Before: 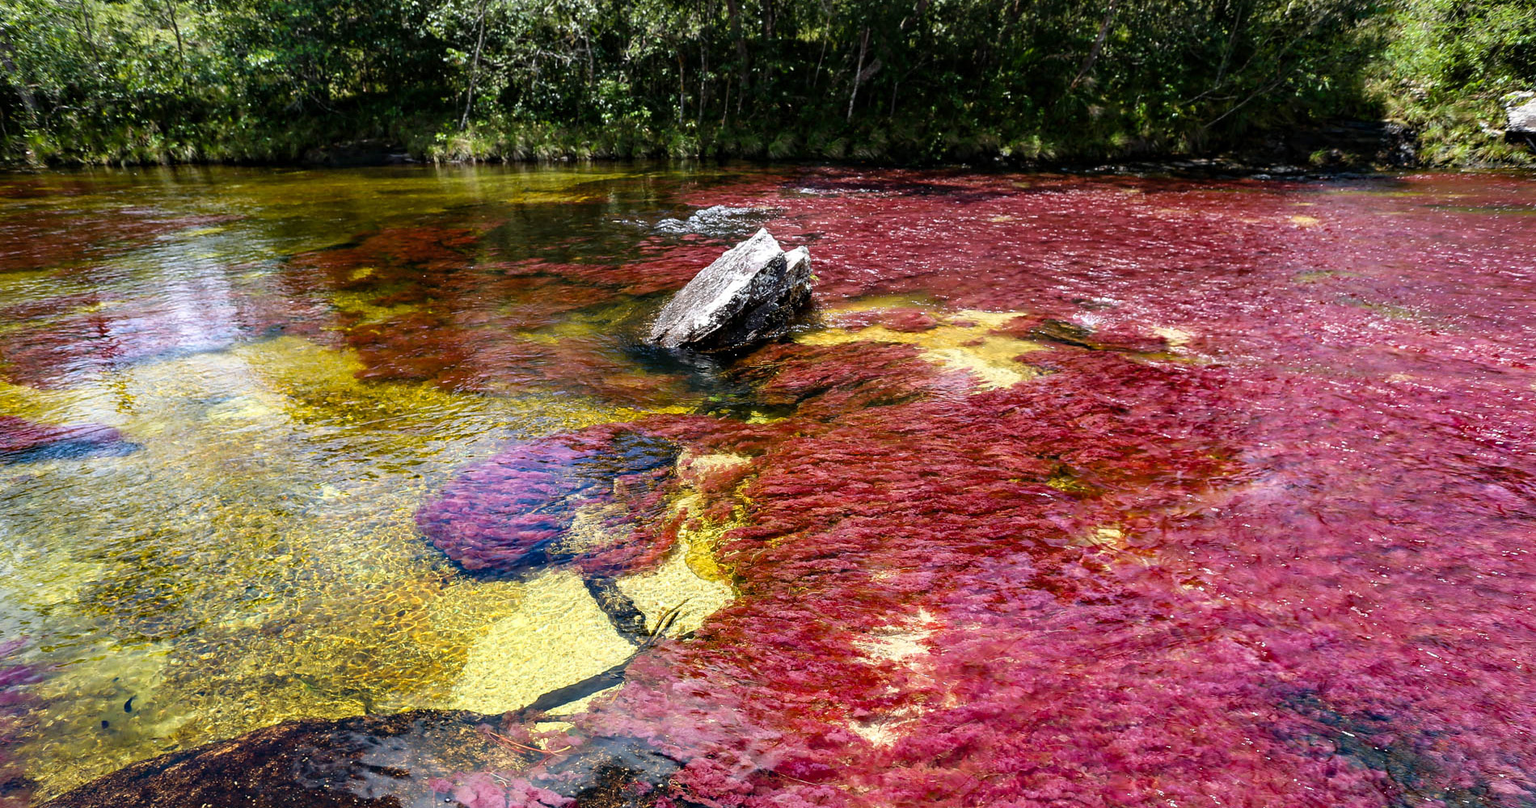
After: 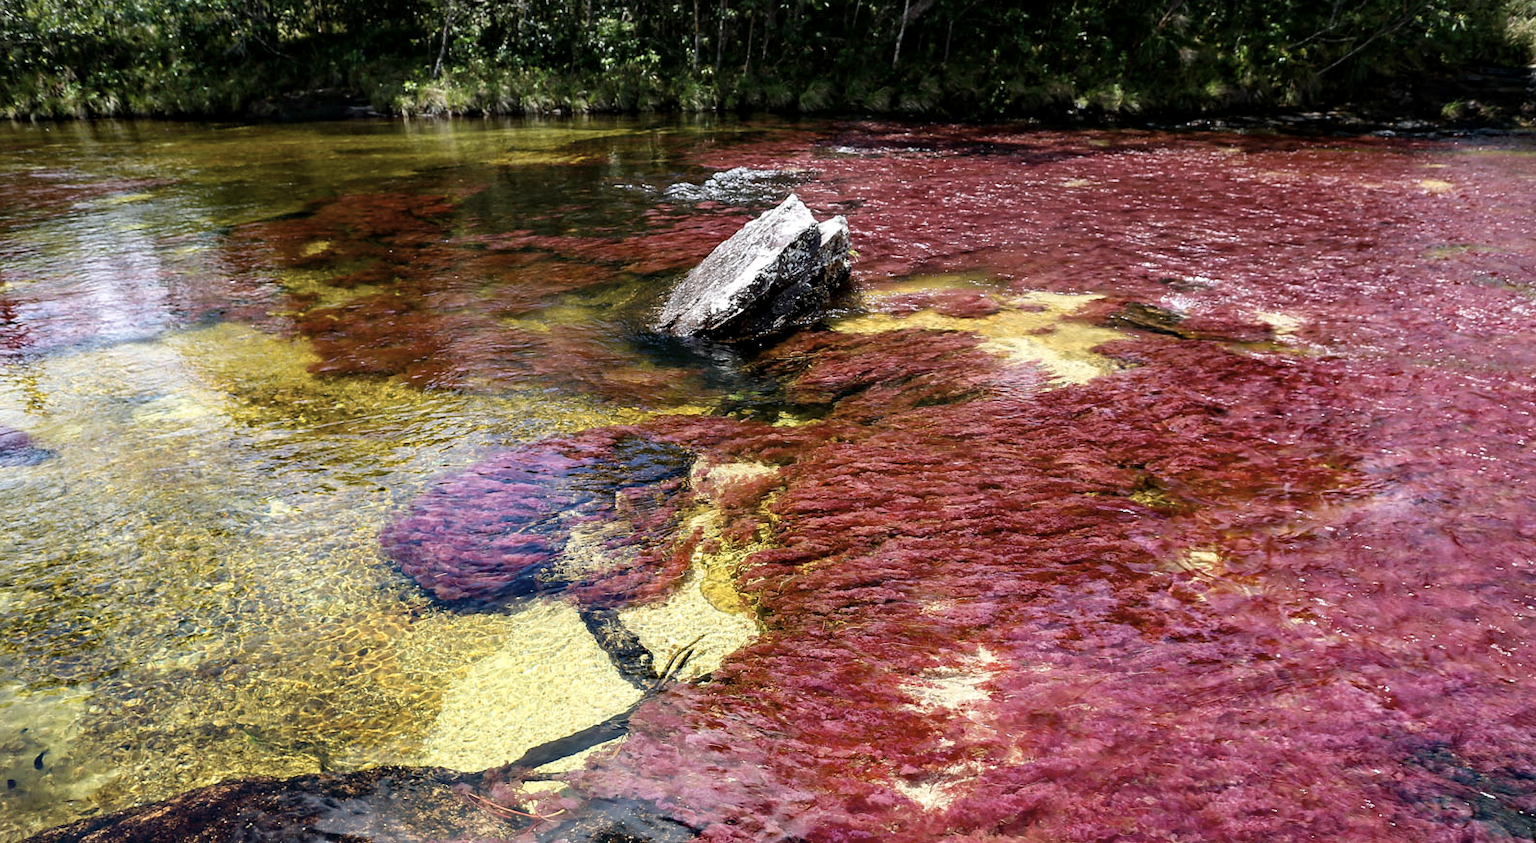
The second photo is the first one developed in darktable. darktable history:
contrast brightness saturation: contrast 0.056, brightness -0.005, saturation -0.243
exposure: black level correction 0.001, exposure 0.015 EV, compensate highlight preservation false
vignetting: fall-off start 99.73%, unbound false
crop: left 6.221%, top 8.062%, right 9.539%, bottom 3.941%
